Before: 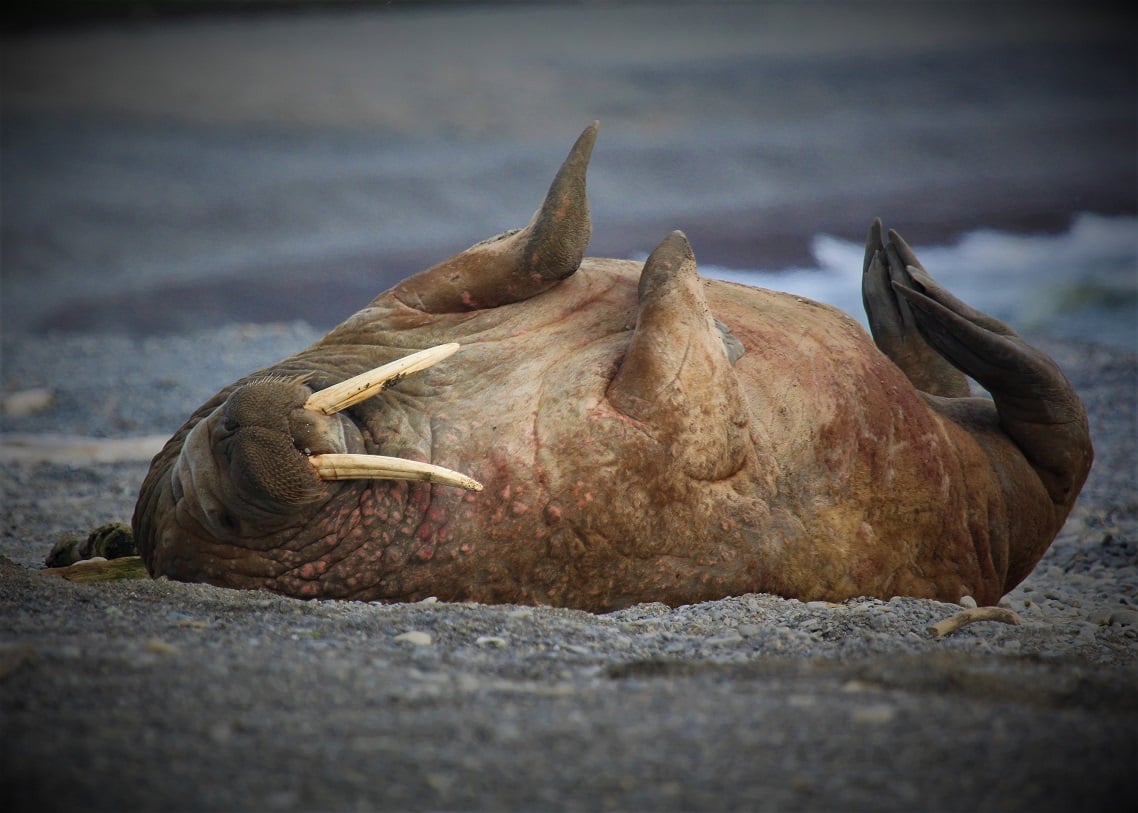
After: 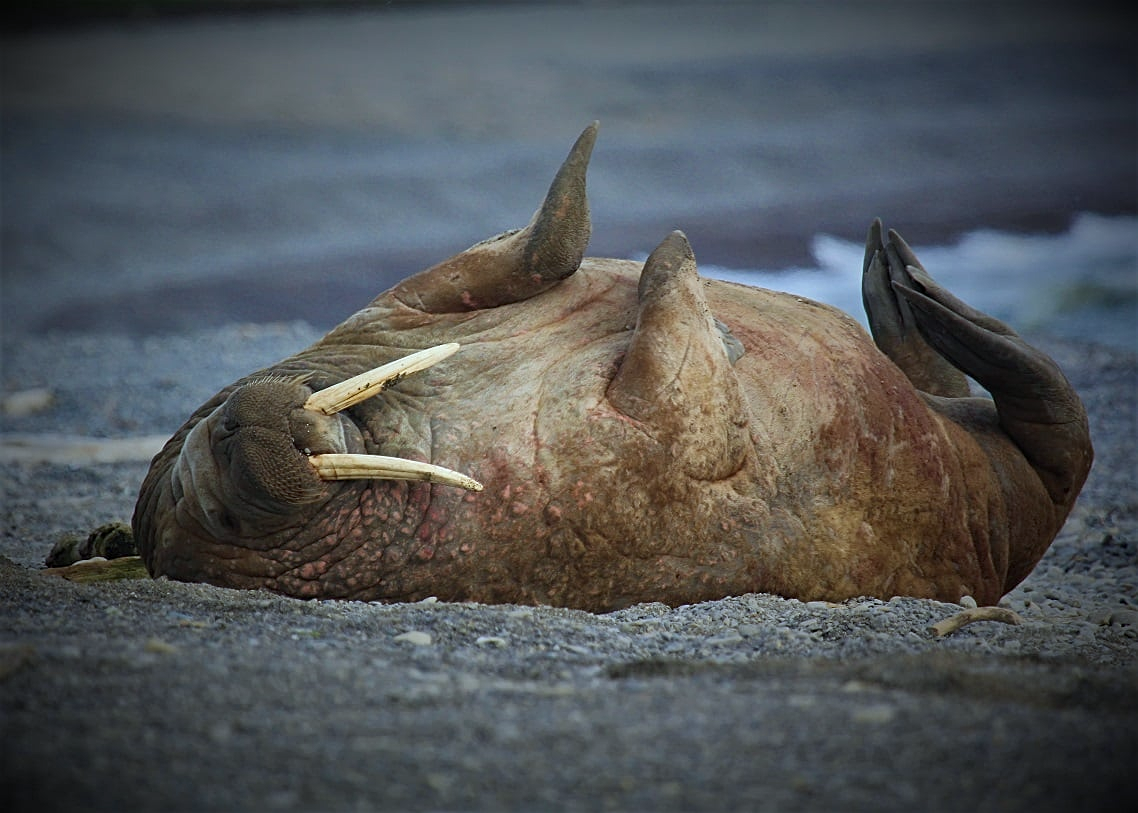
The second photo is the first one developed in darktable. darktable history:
white balance: red 0.925, blue 1.046
sharpen: radius 2.167, amount 0.381, threshold 0
